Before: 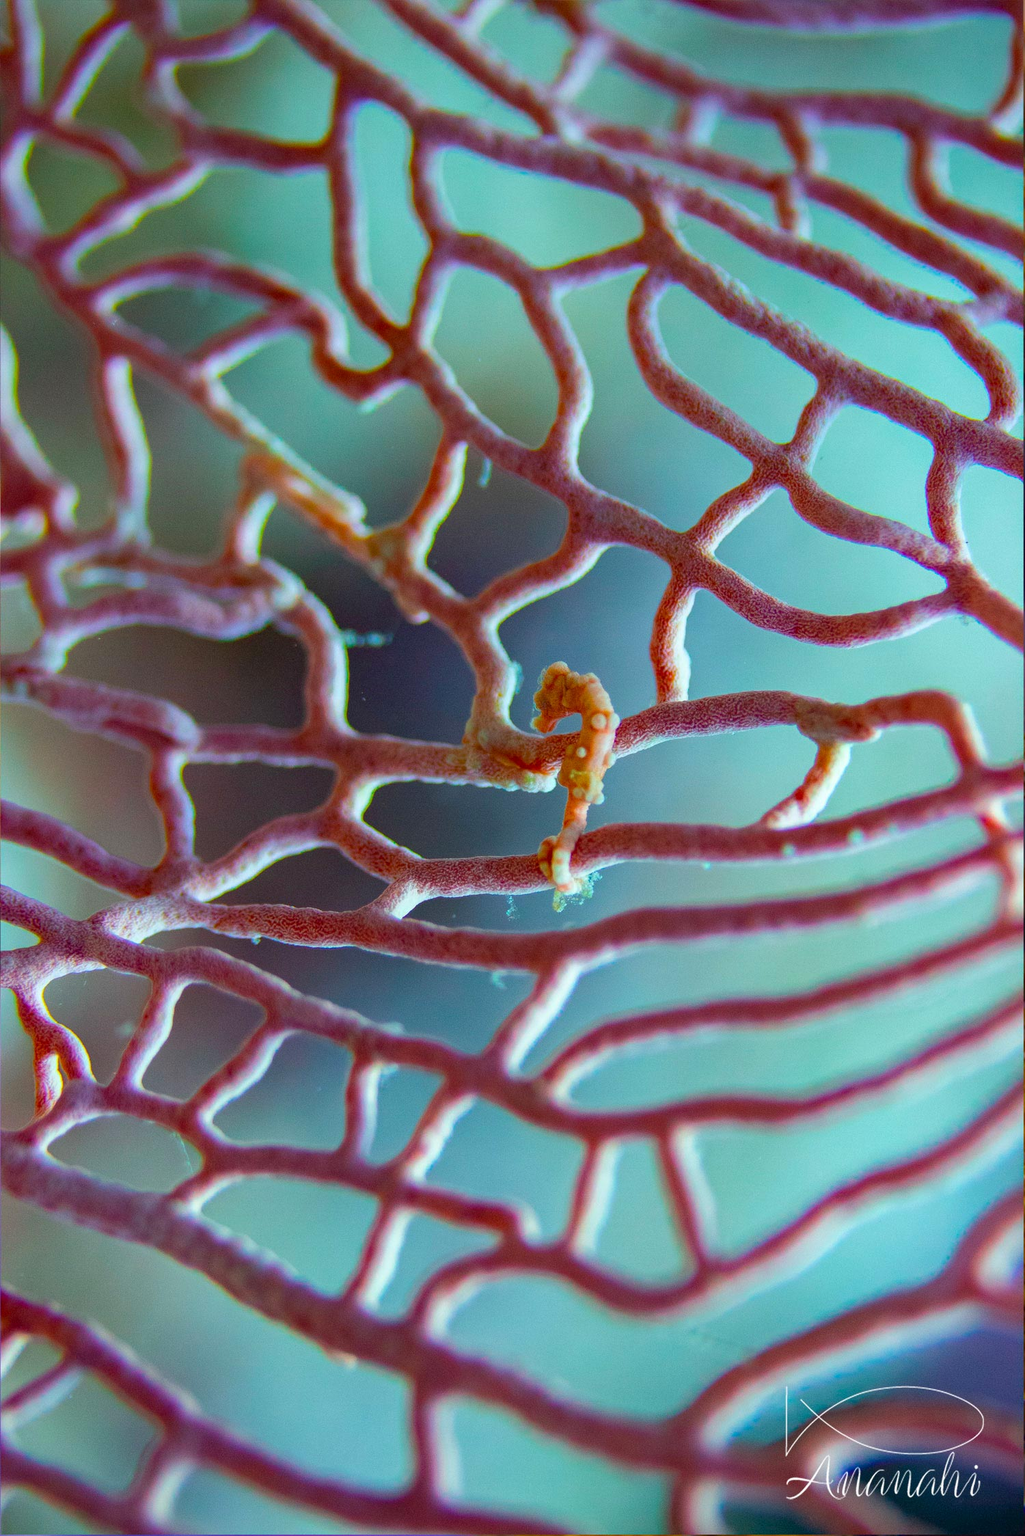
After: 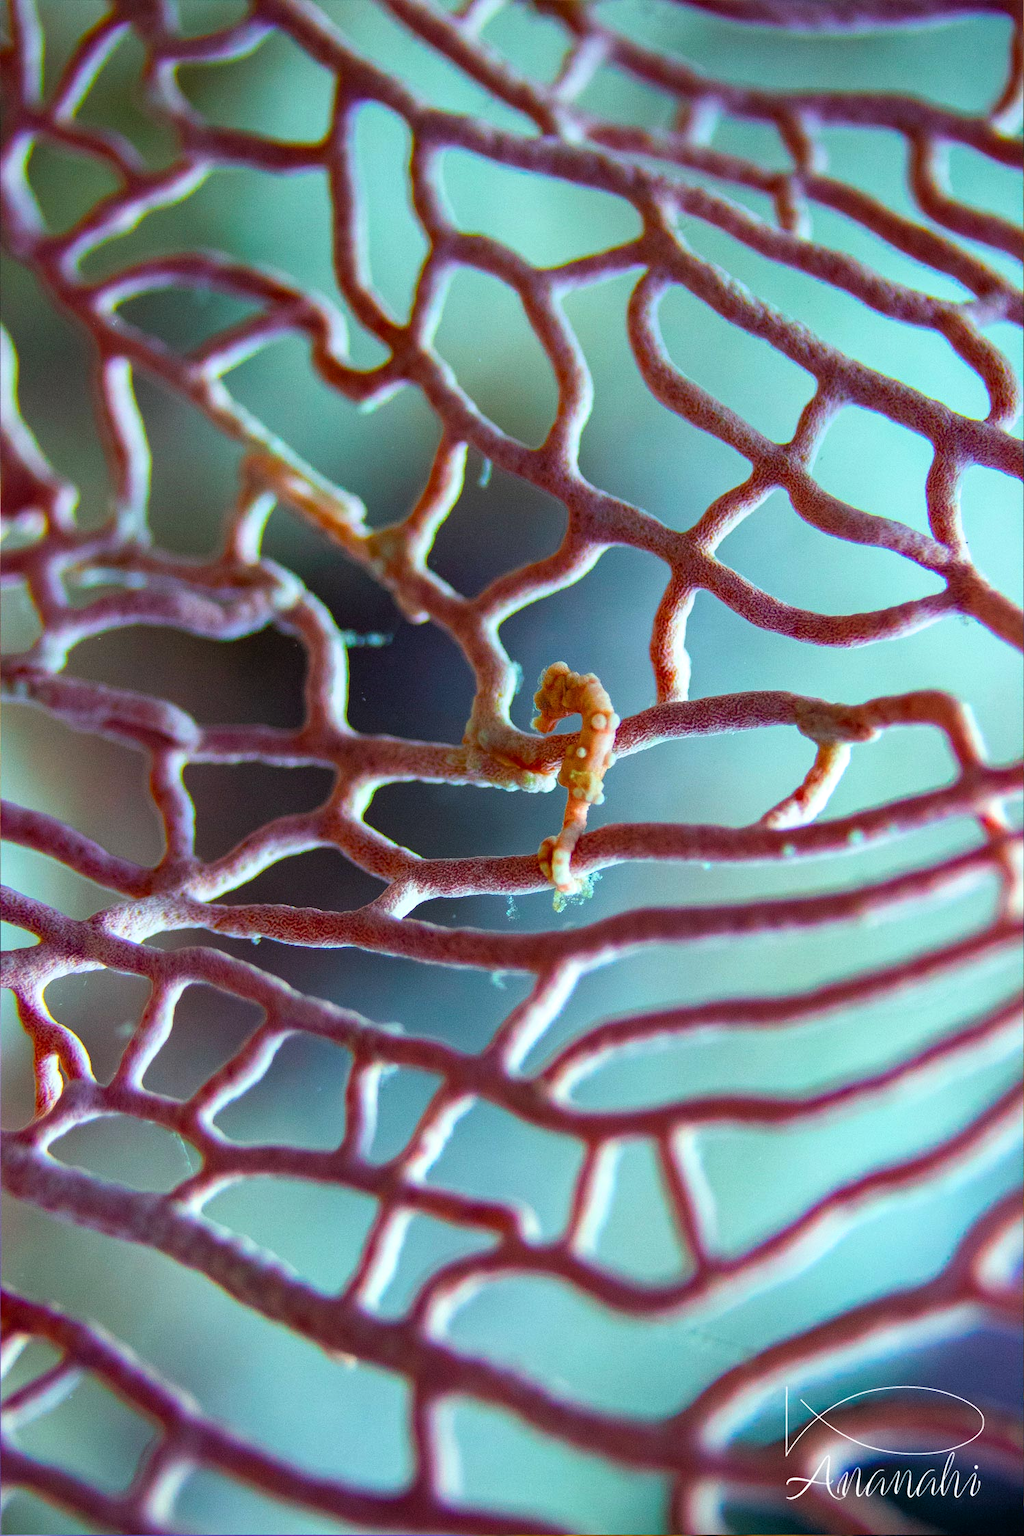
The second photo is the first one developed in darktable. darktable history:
tone equalizer: edges refinement/feathering 500, mask exposure compensation -1.57 EV, preserve details no
color correction: highlights b* 0.008, saturation 0.994
filmic rgb: black relative exposure -9.08 EV, white relative exposure 2.32 EV, hardness 7.48, iterations of high-quality reconstruction 0
